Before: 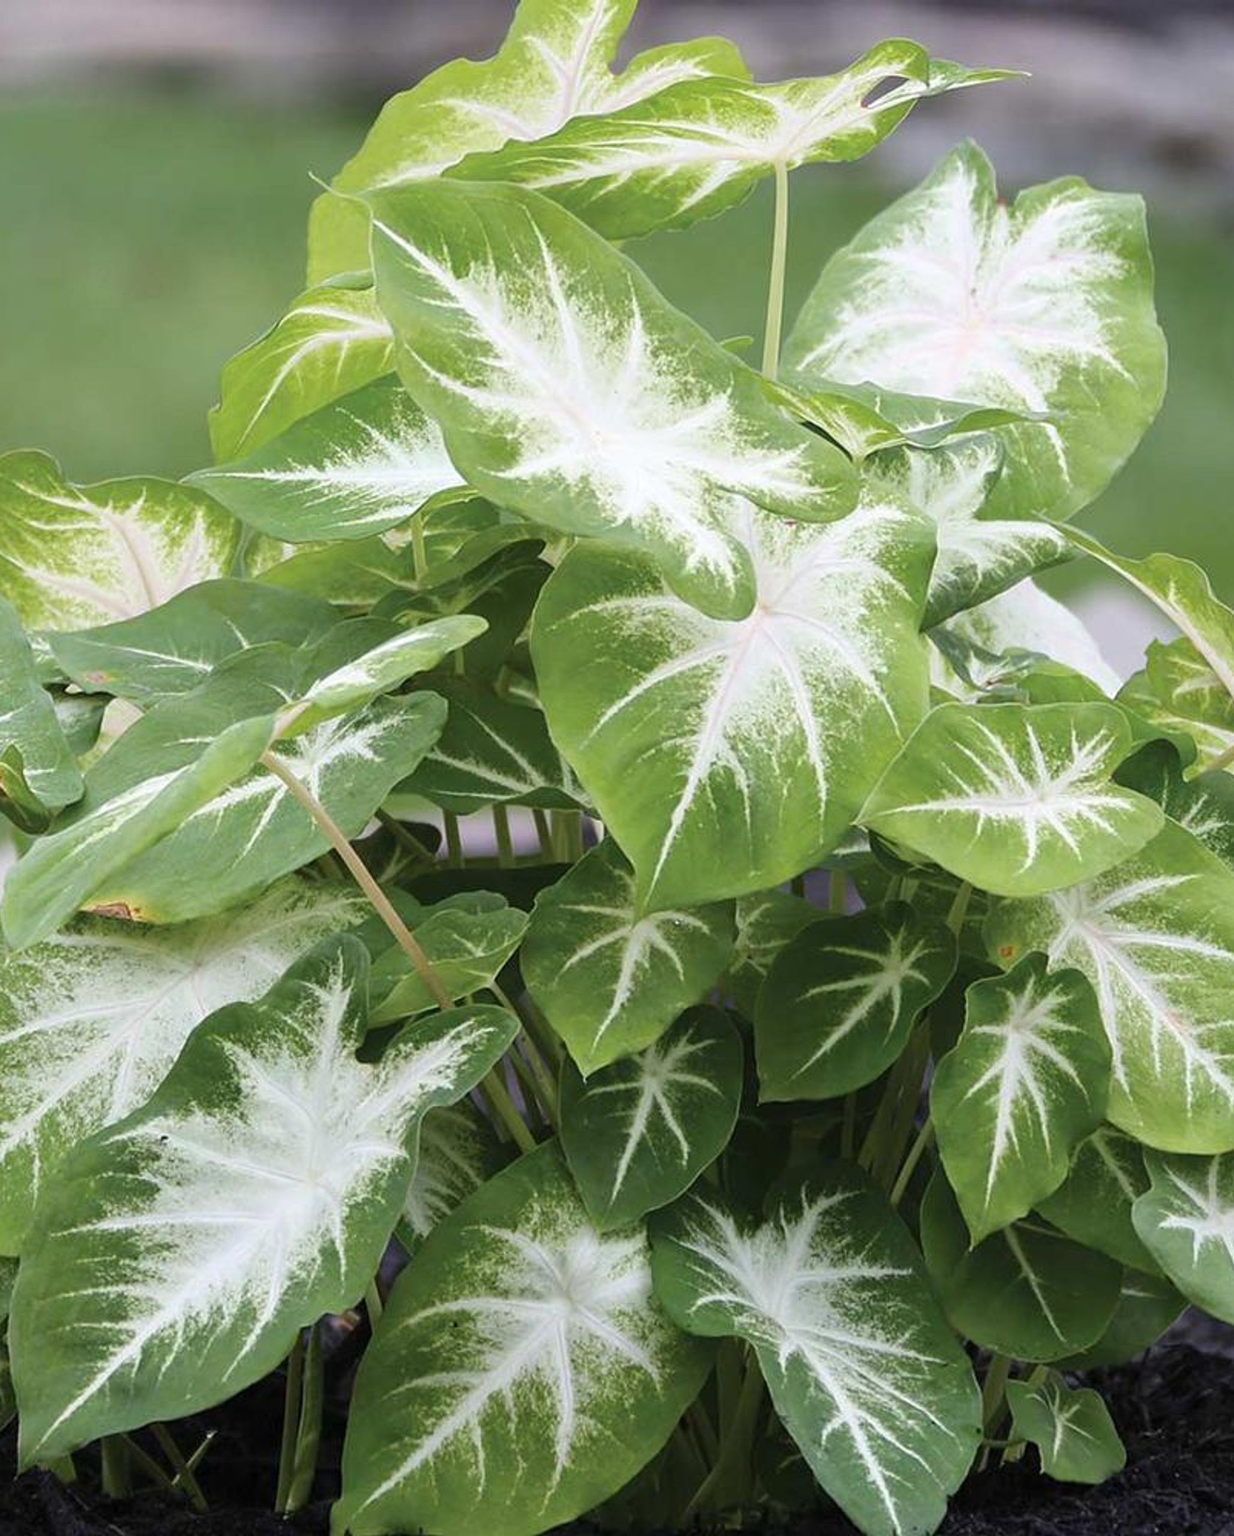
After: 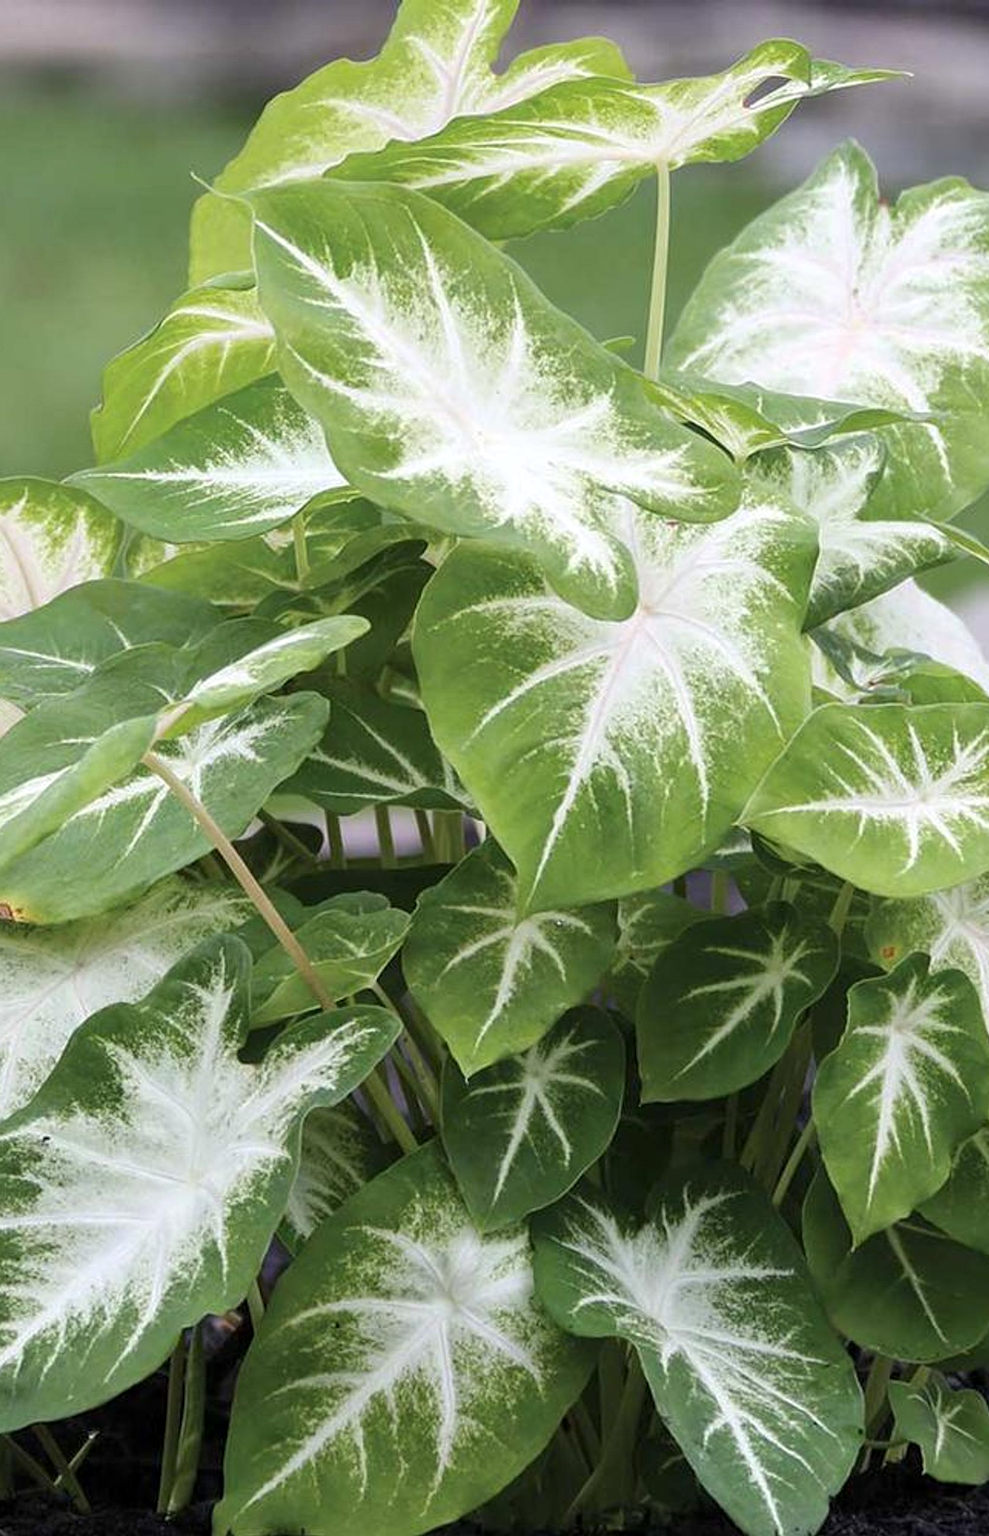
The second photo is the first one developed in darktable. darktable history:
crop and rotate: left 9.597%, right 10.195%
local contrast: highlights 100%, shadows 100%, detail 120%, midtone range 0.2
